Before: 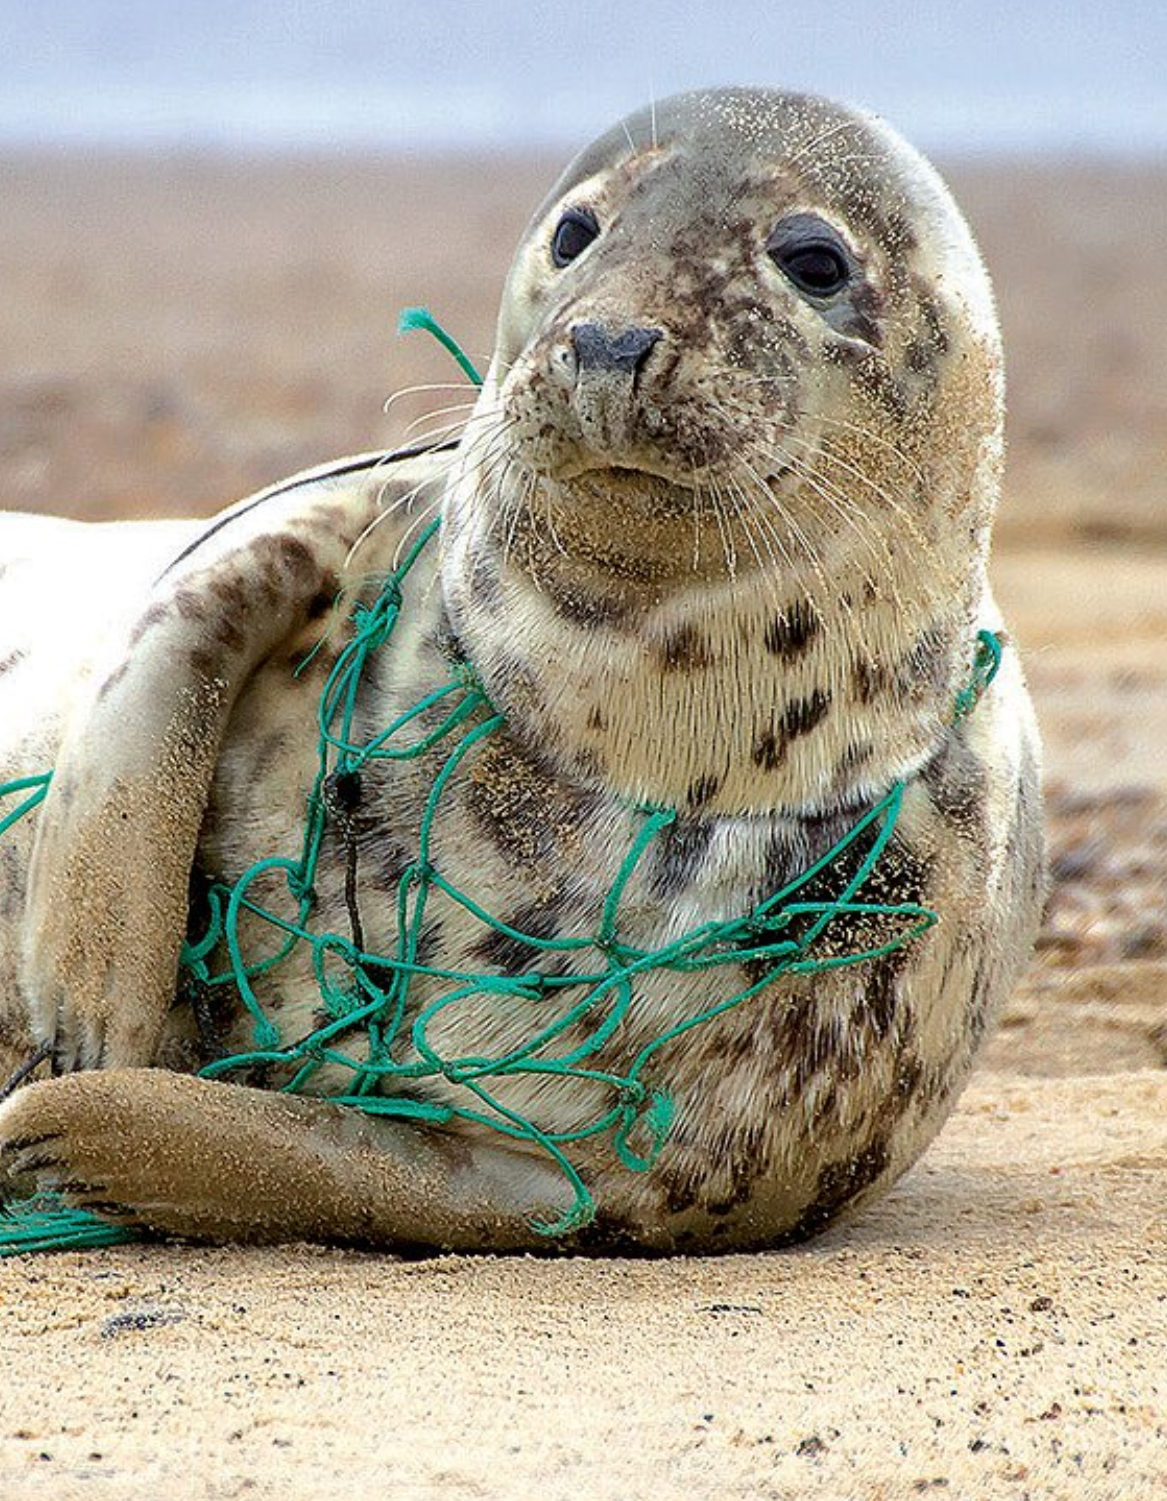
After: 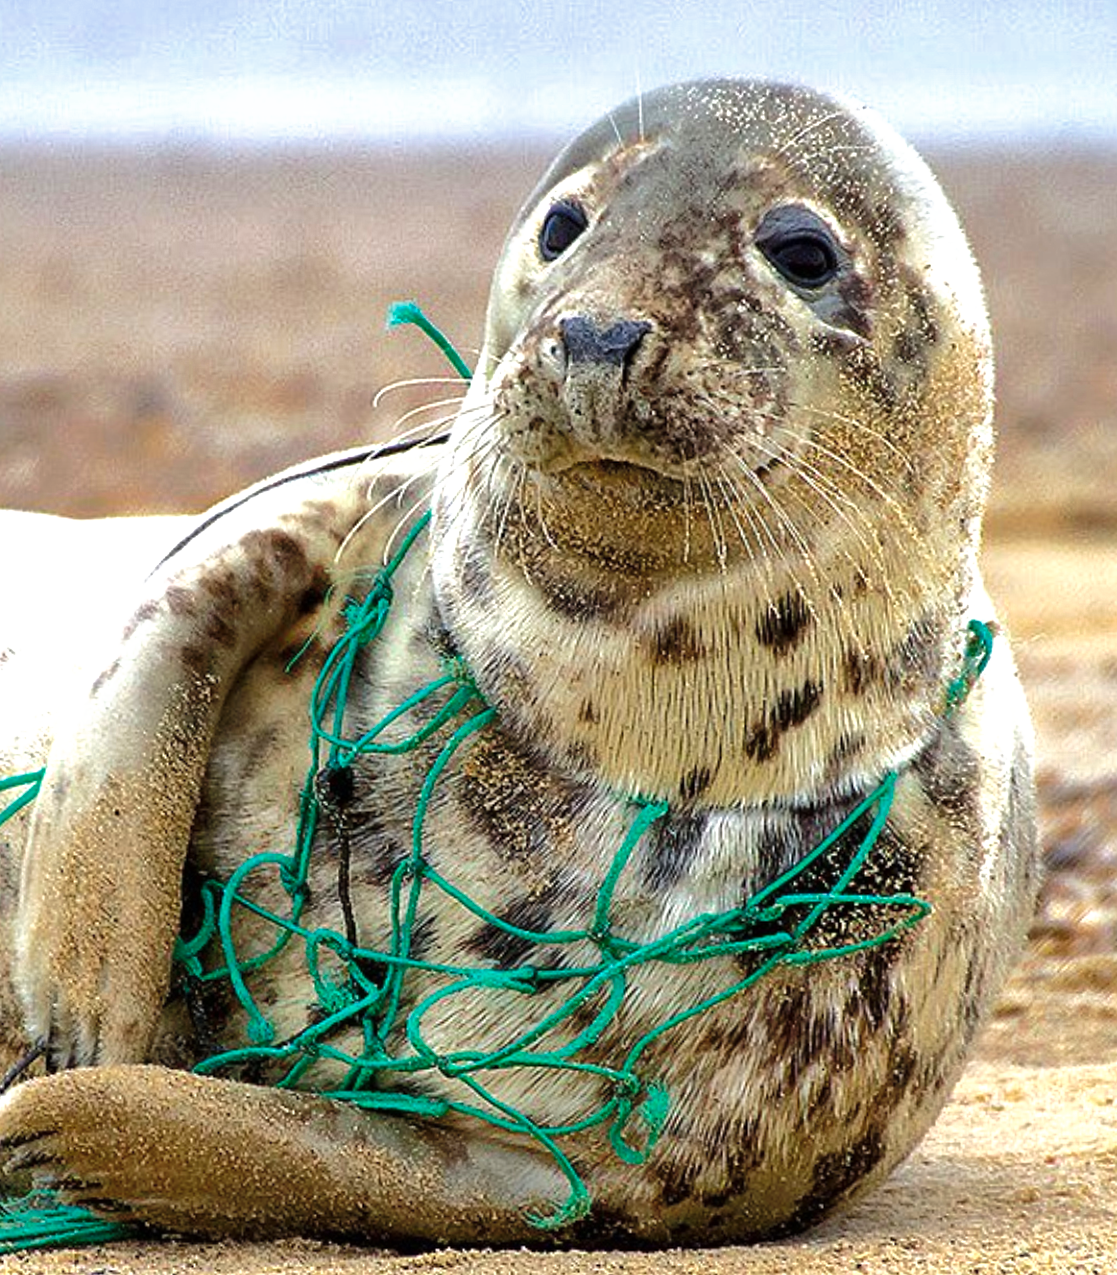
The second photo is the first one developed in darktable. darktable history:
crop and rotate: angle 0.452°, left 0.22%, right 3.034%, bottom 14.156%
tone curve: curves: ch0 [(0, 0) (0.003, 0.002) (0.011, 0.006) (0.025, 0.014) (0.044, 0.025) (0.069, 0.039) (0.1, 0.056) (0.136, 0.082) (0.177, 0.116) (0.224, 0.163) (0.277, 0.233) (0.335, 0.311) (0.399, 0.396) (0.468, 0.488) (0.543, 0.588) (0.623, 0.695) (0.709, 0.809) (0.801, 0.912) (0.898, 0.997) (1, 1)], preserve colors none
shadows and highlights: highlights color adjustment 53.09%
